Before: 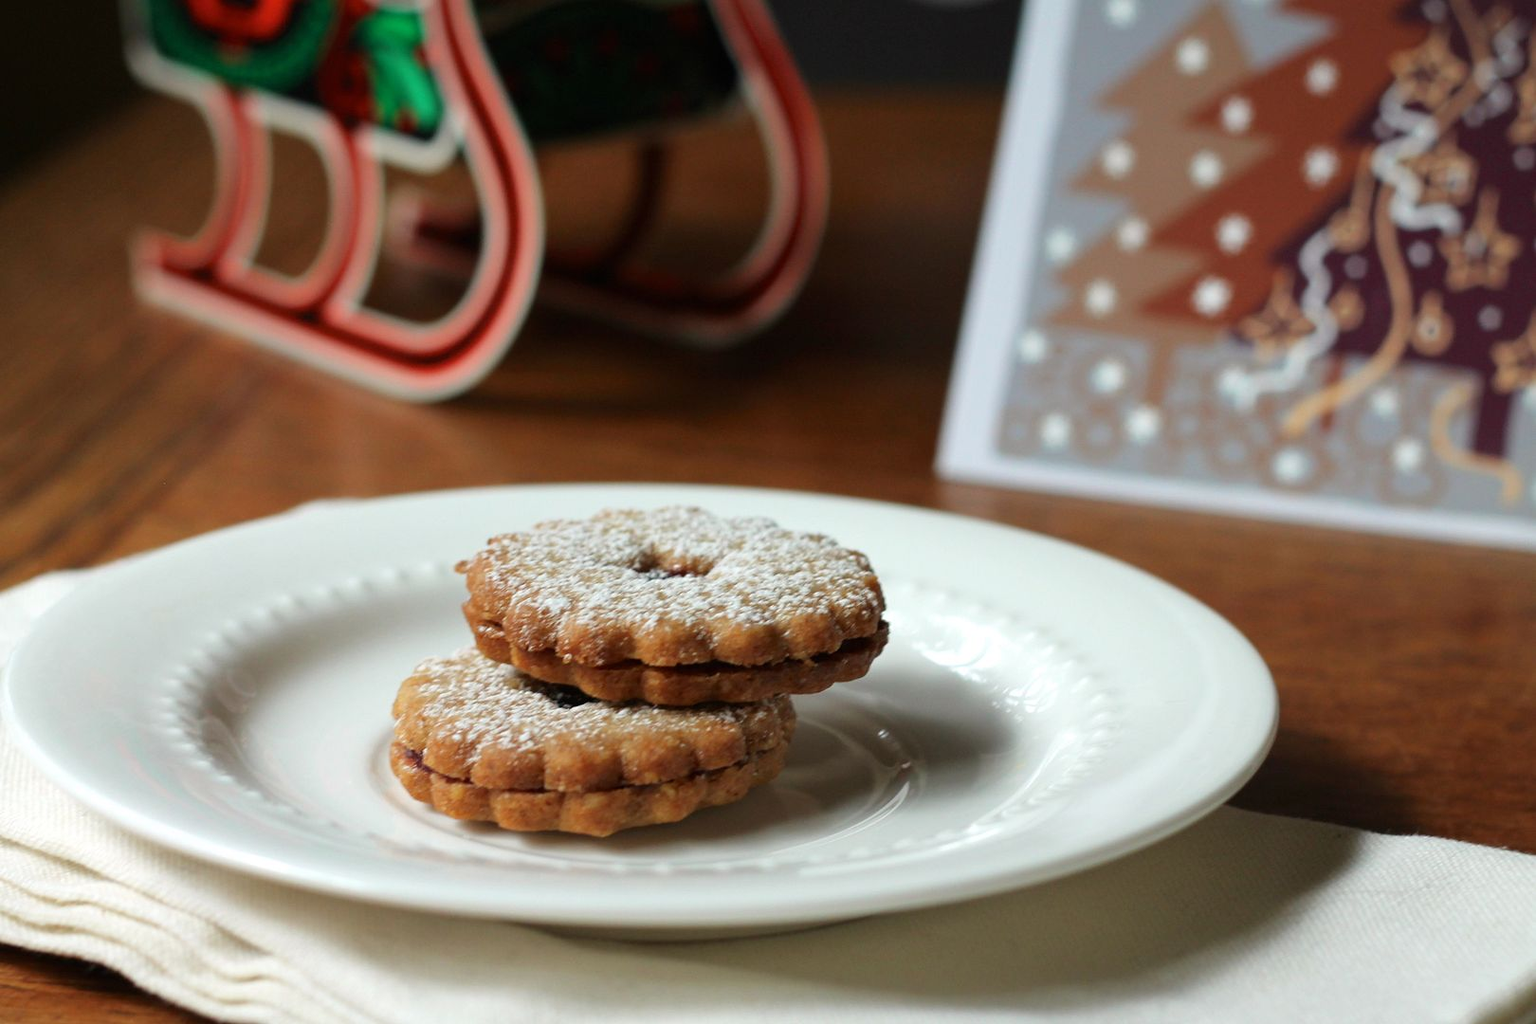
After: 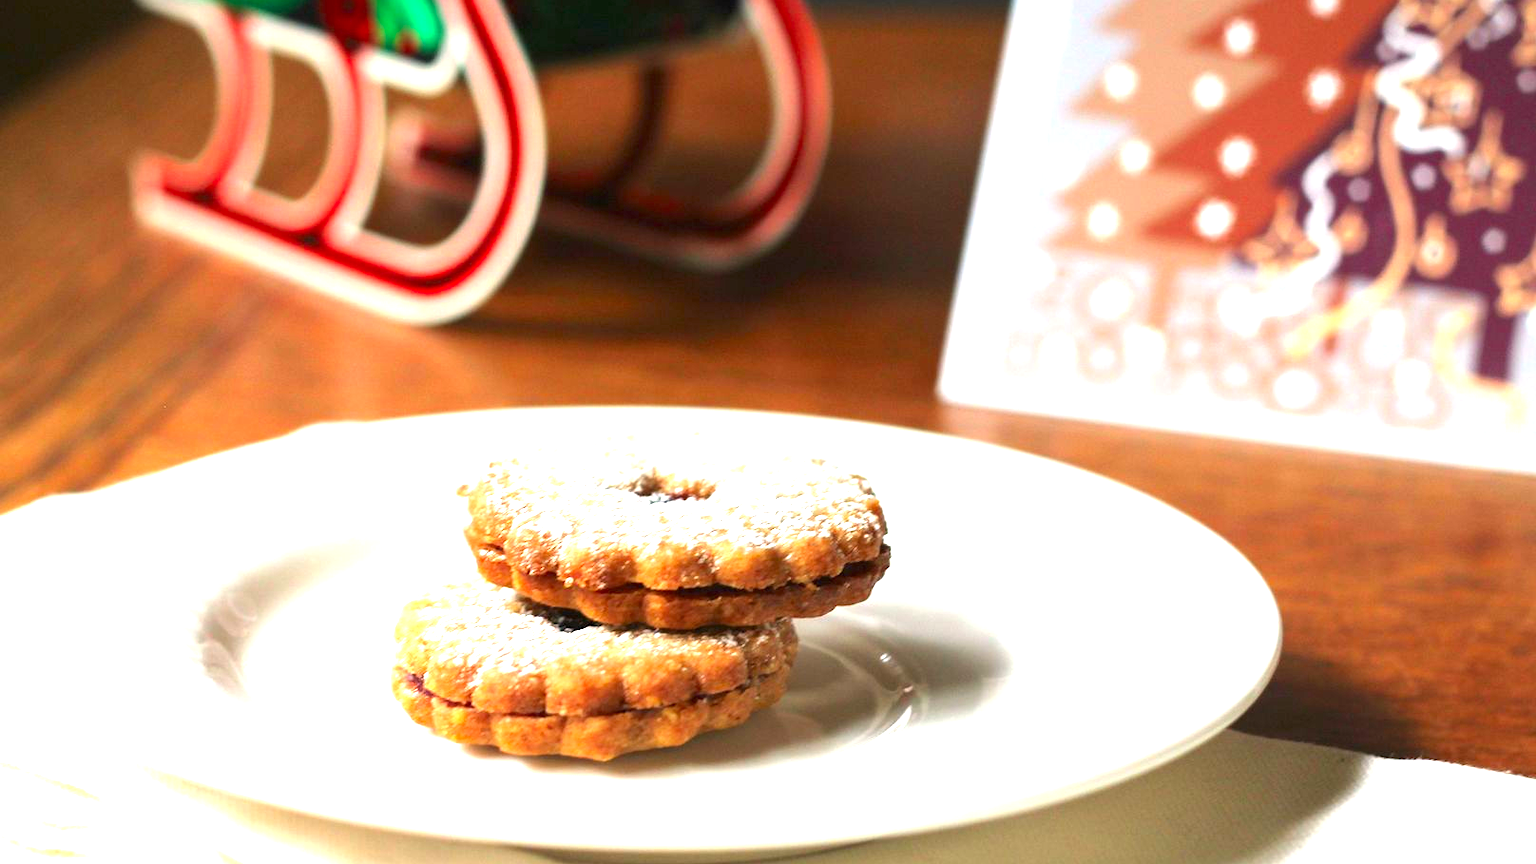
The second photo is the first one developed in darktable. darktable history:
crop: top 7.625%, bottom 8.027%
exposure: black level correction 0, exposure 1.741 EV, compensate exposure bias true, compensate highlight preservation false
color correction: highlights a* 3.22, highlights b* 1.93, saturation 1.19
